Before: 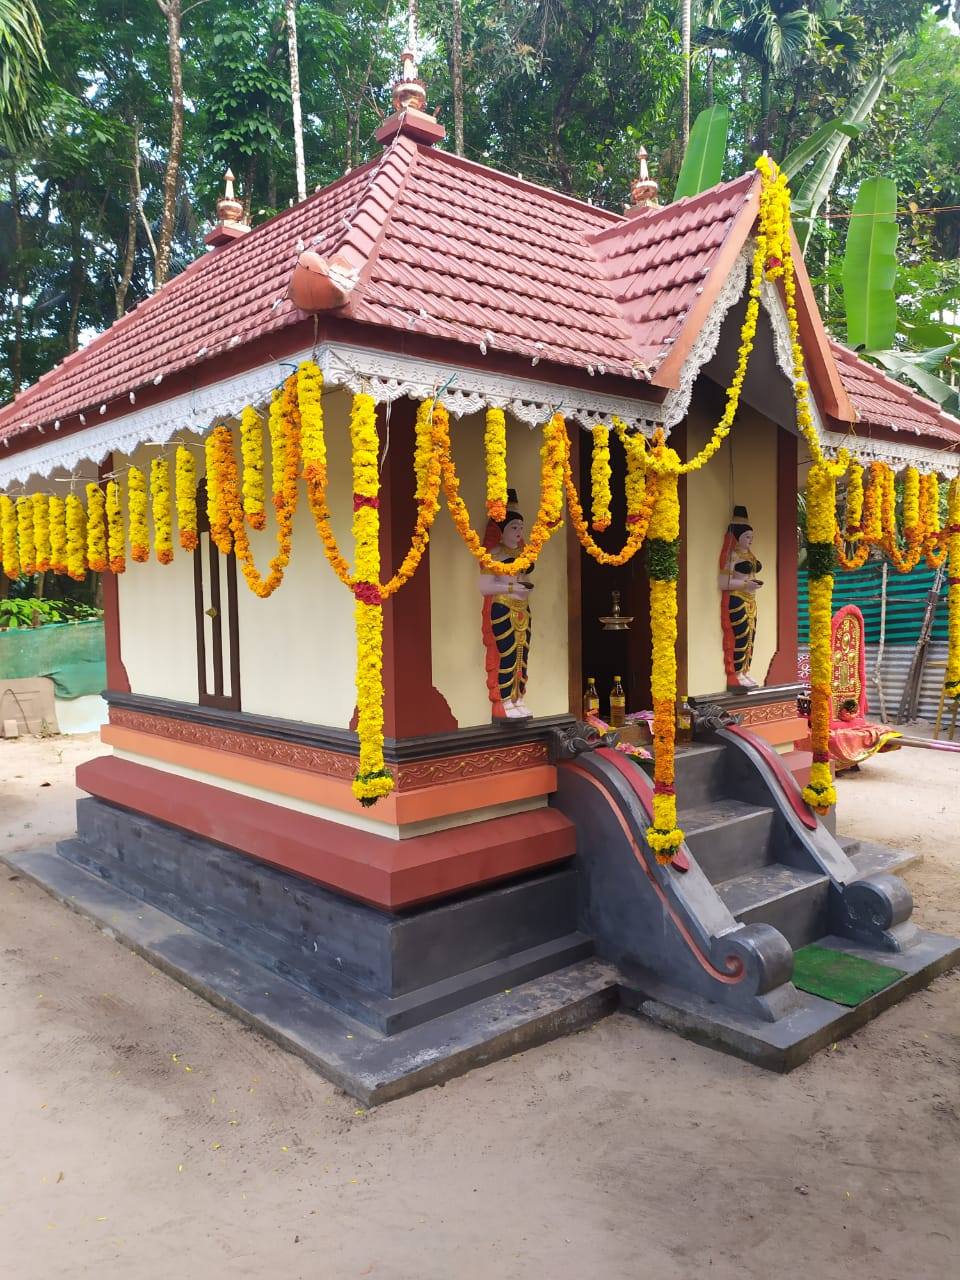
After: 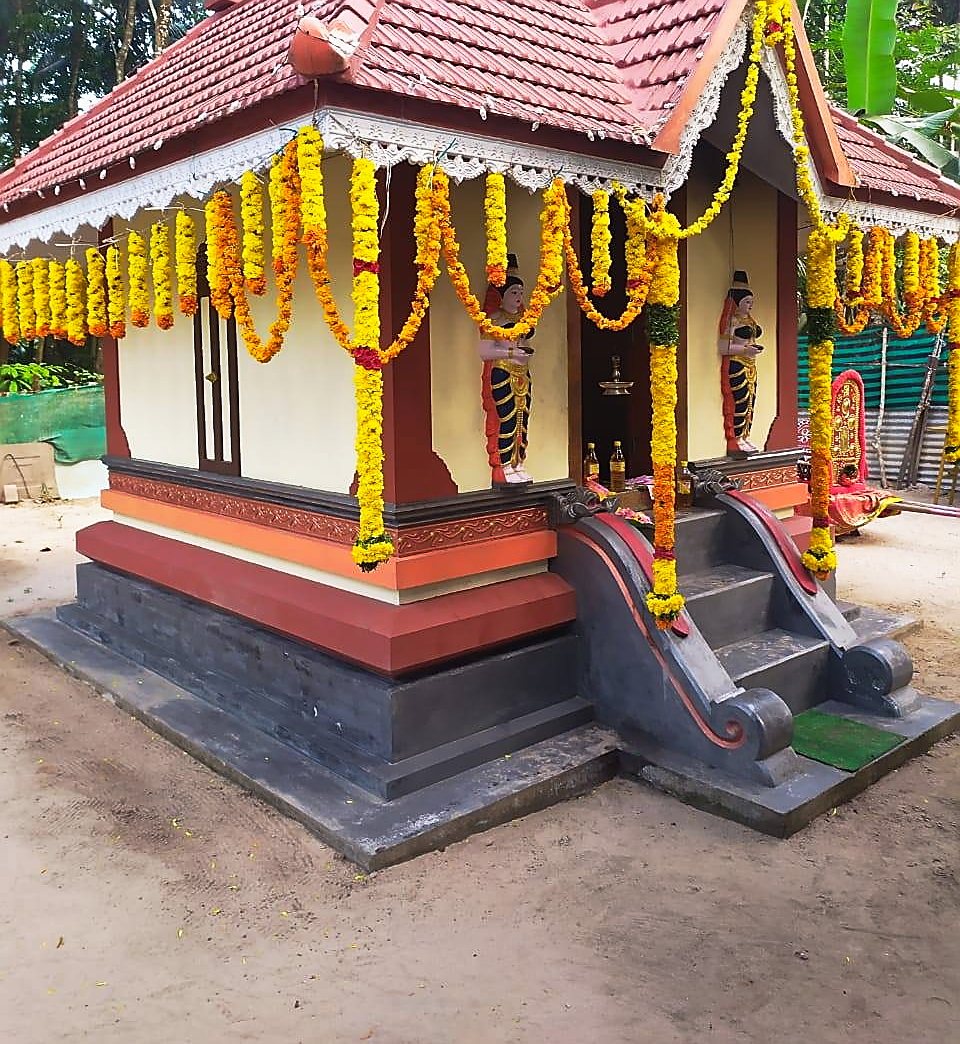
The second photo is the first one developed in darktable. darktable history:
exposure: exposure -0.04 EV, compensate highlight preservation false
sharpen: radius 1.357, amount 1.245, threshold 0.707
contrast brightness saturation: contrast -0.024, brightness -0.01, saturation 0.042
shadows and highlights: low approximation 0.01, soften with gaussian
crop and rotate: top 18.406%
base curve: curves: ch0 [(0, 0) (0.257, 0.25) (0.482, 0.586) (0.757, 0.871) (1, 1)], preserve colors none
color calibration: illuminant same as pipeline (D50), adaptation XYZ, x 0.345, y 0.358, temperature 5004.79 K
